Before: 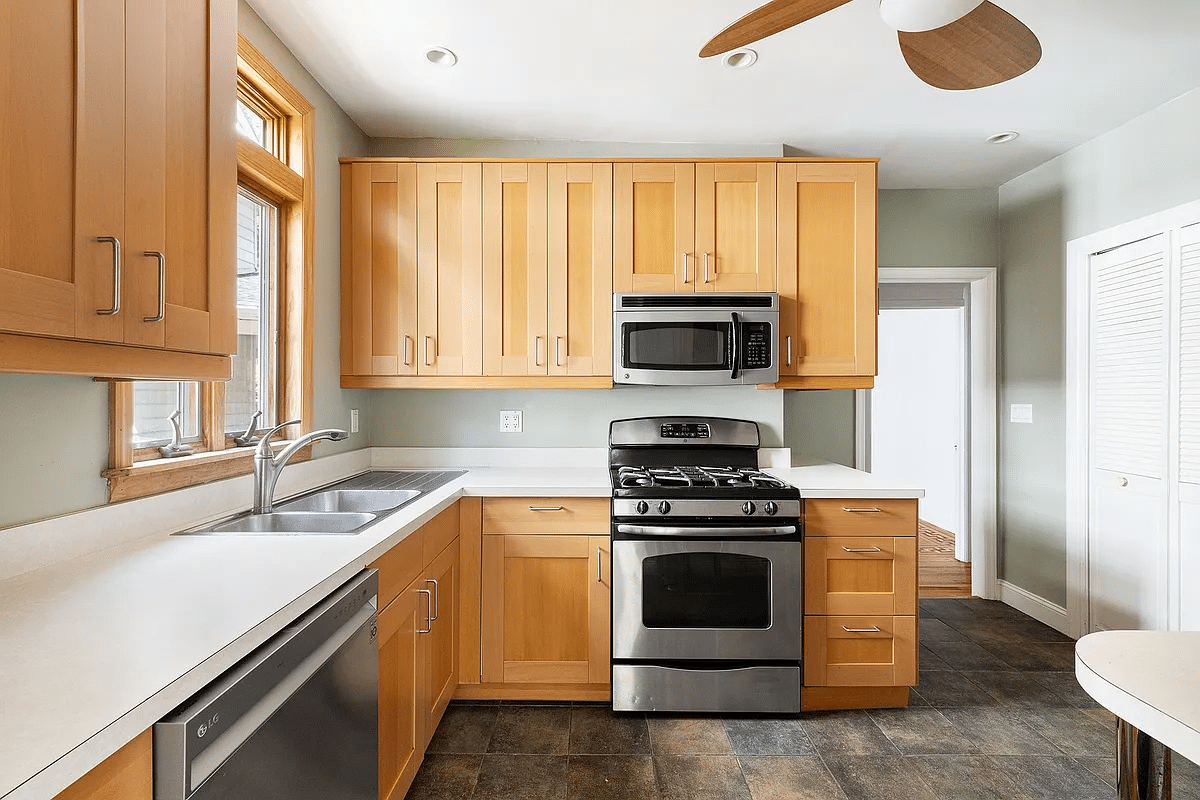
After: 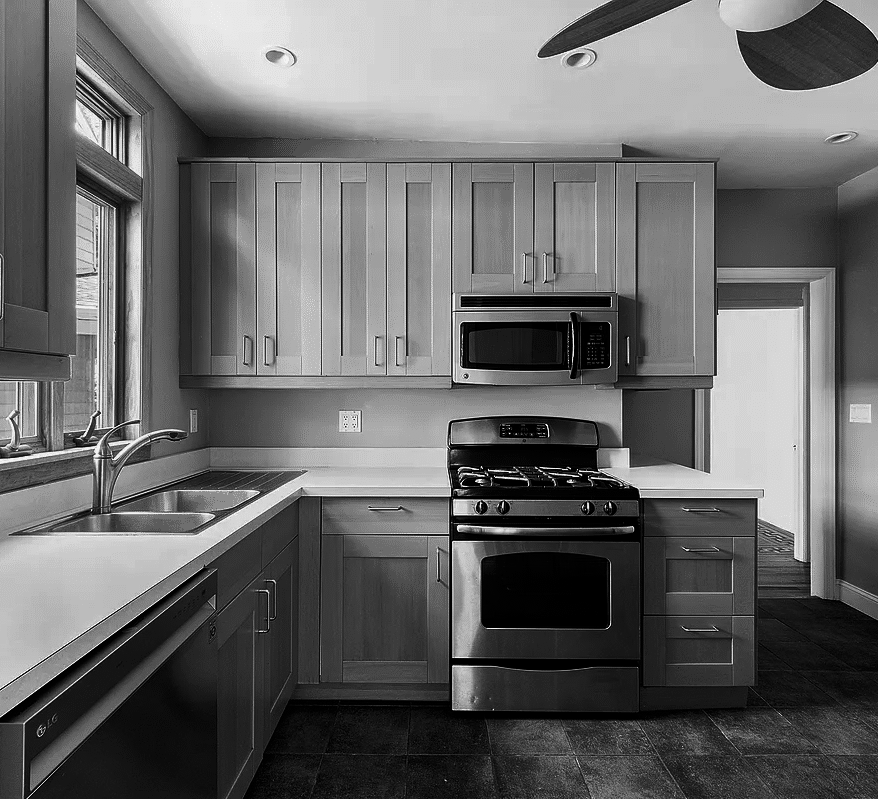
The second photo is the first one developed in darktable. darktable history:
exposure: black level correction 0.002, compensate highlight preservation false
contrast brightness saturation: contrast -0.03, brightness -0.59, saturation -1
crop: left 13.443%, right 13.31%
